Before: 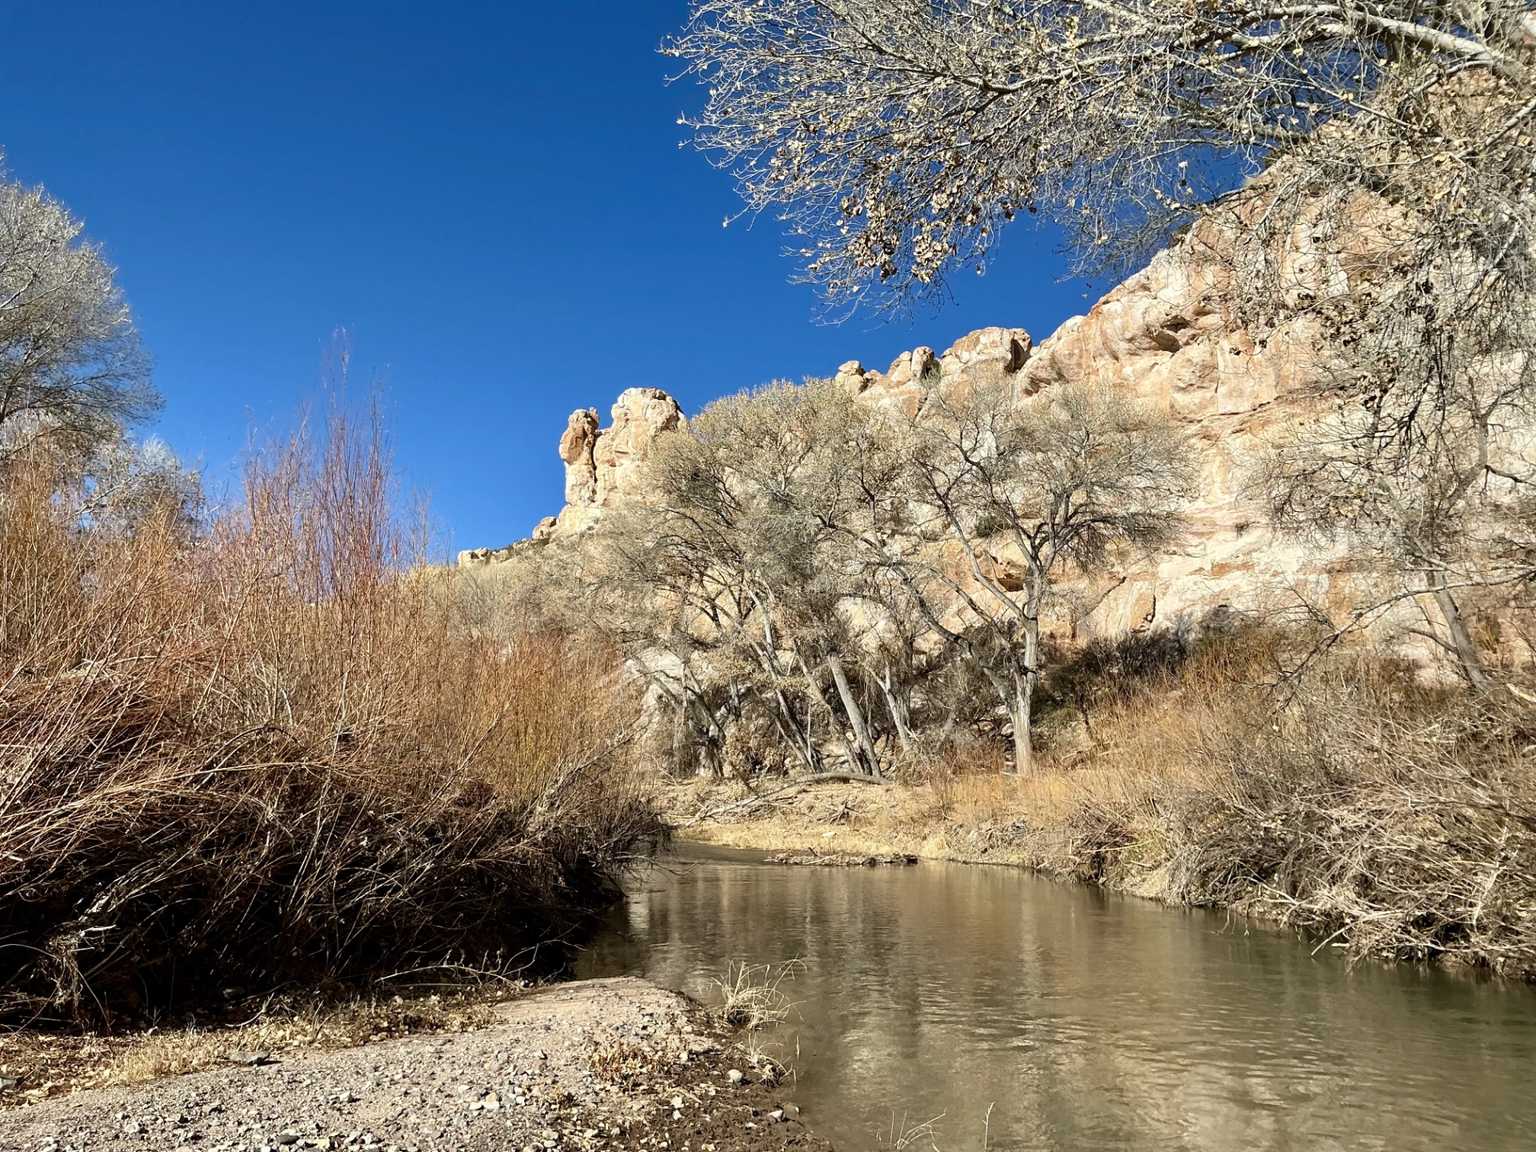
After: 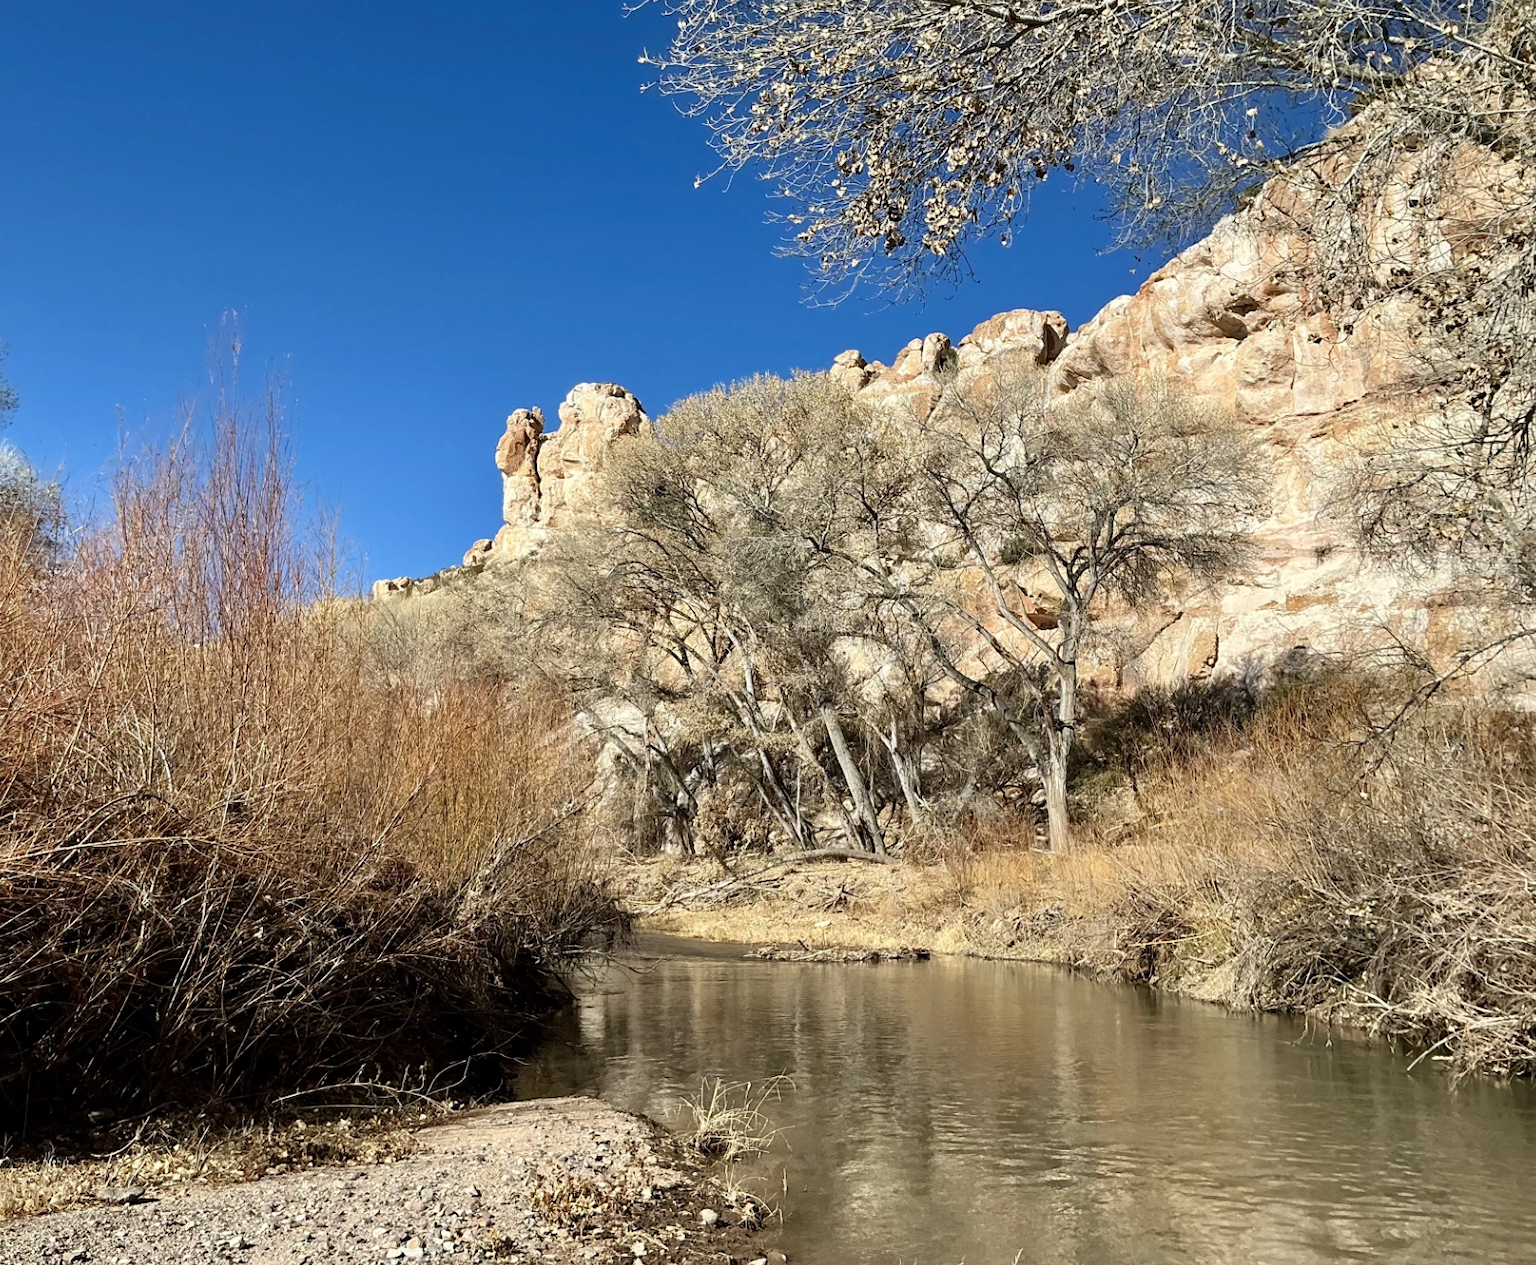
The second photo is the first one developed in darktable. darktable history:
crop: left 9.807%, top 6.31%, right 7.011%, bottom 2.491%
